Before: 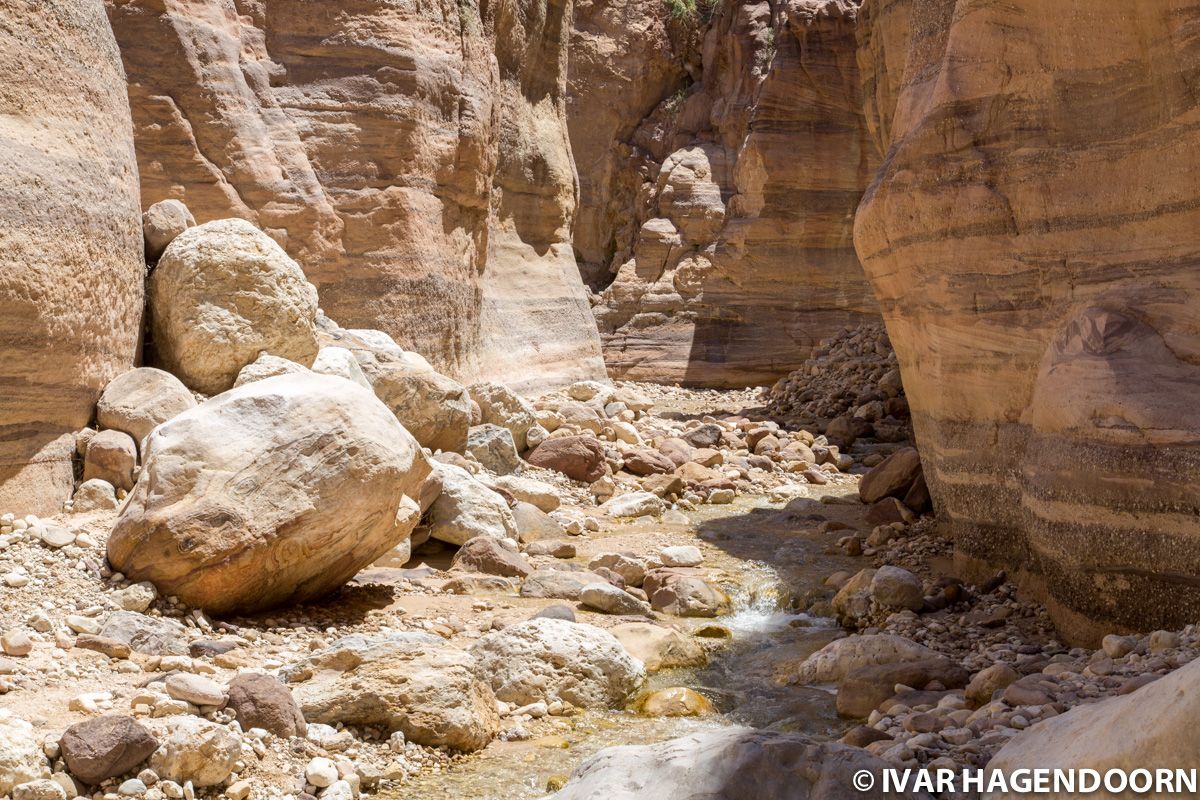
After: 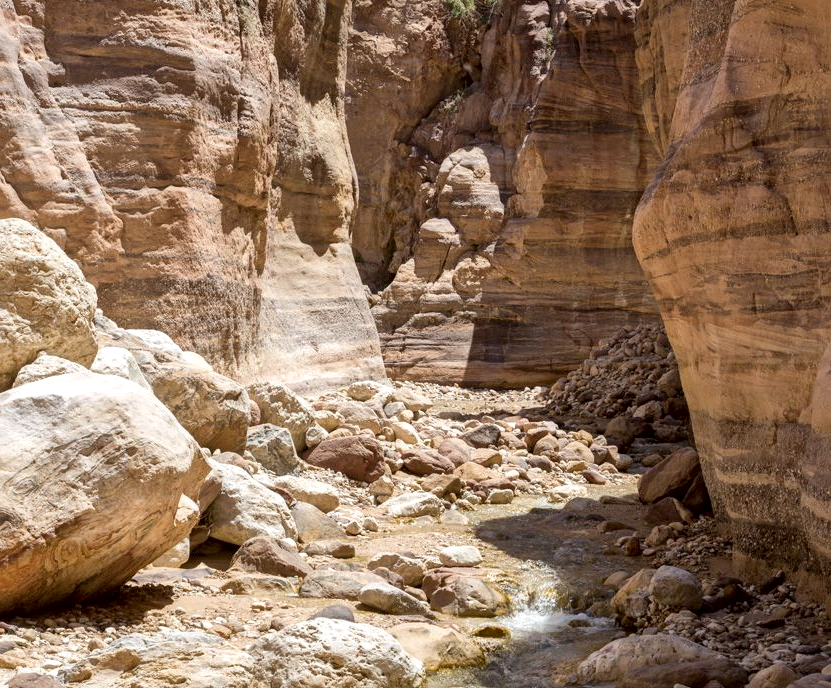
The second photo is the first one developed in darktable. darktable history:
crop: left 18.479%, right 12.2%, bottom 13.971%
local contrast: mode bilateral grid, contrast 20, coarseness 20, detail 150%, midtone range 0.2
